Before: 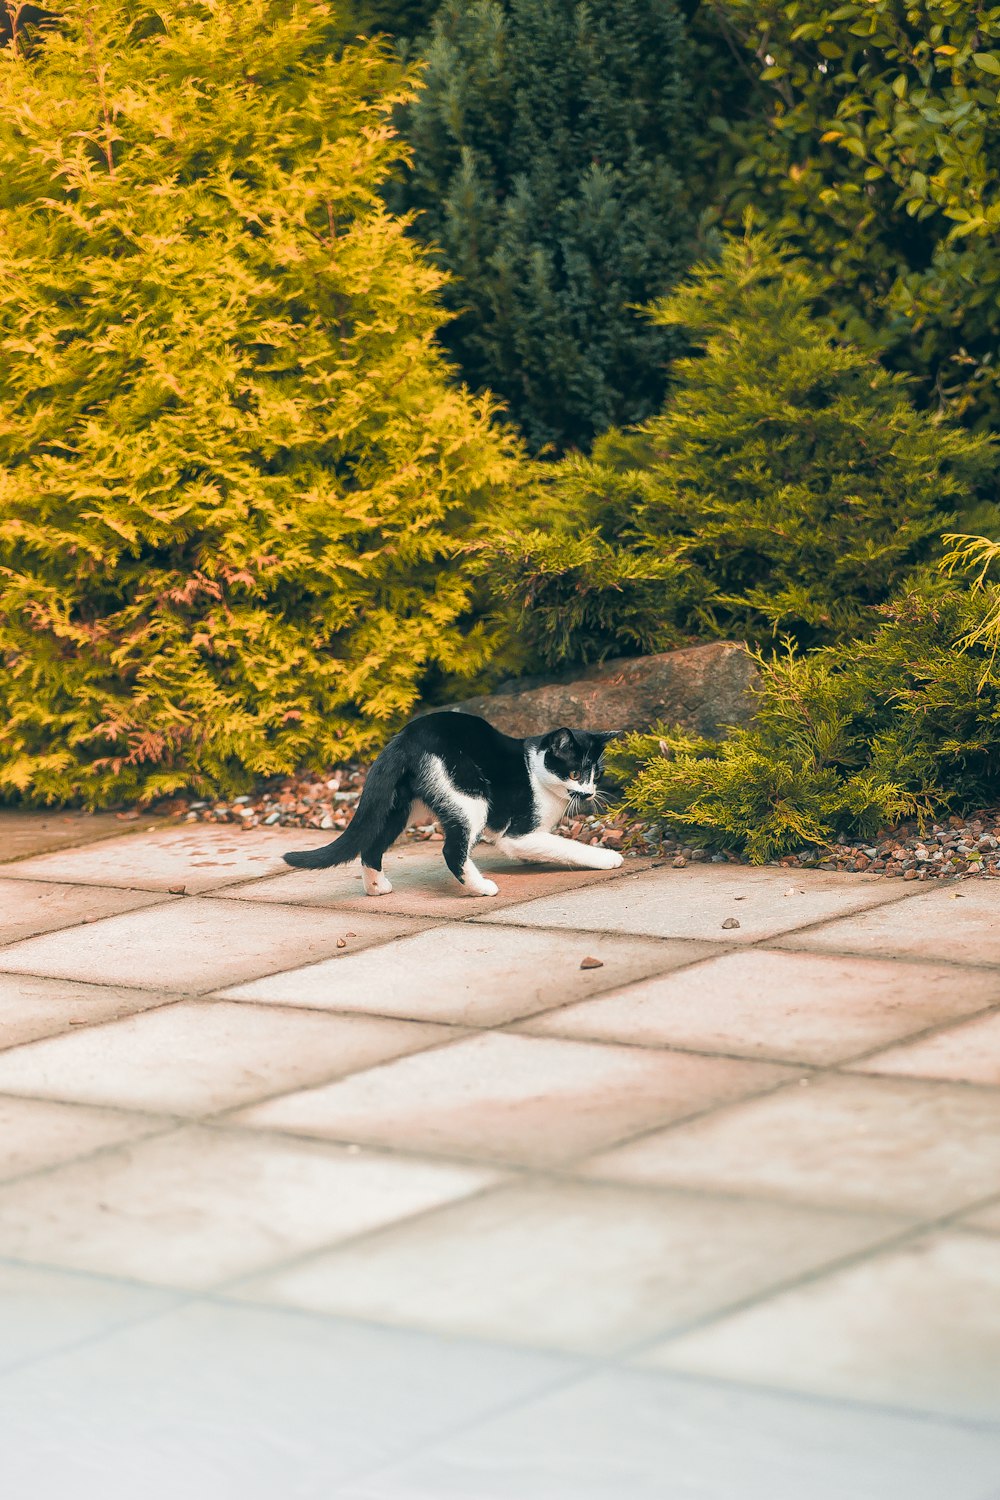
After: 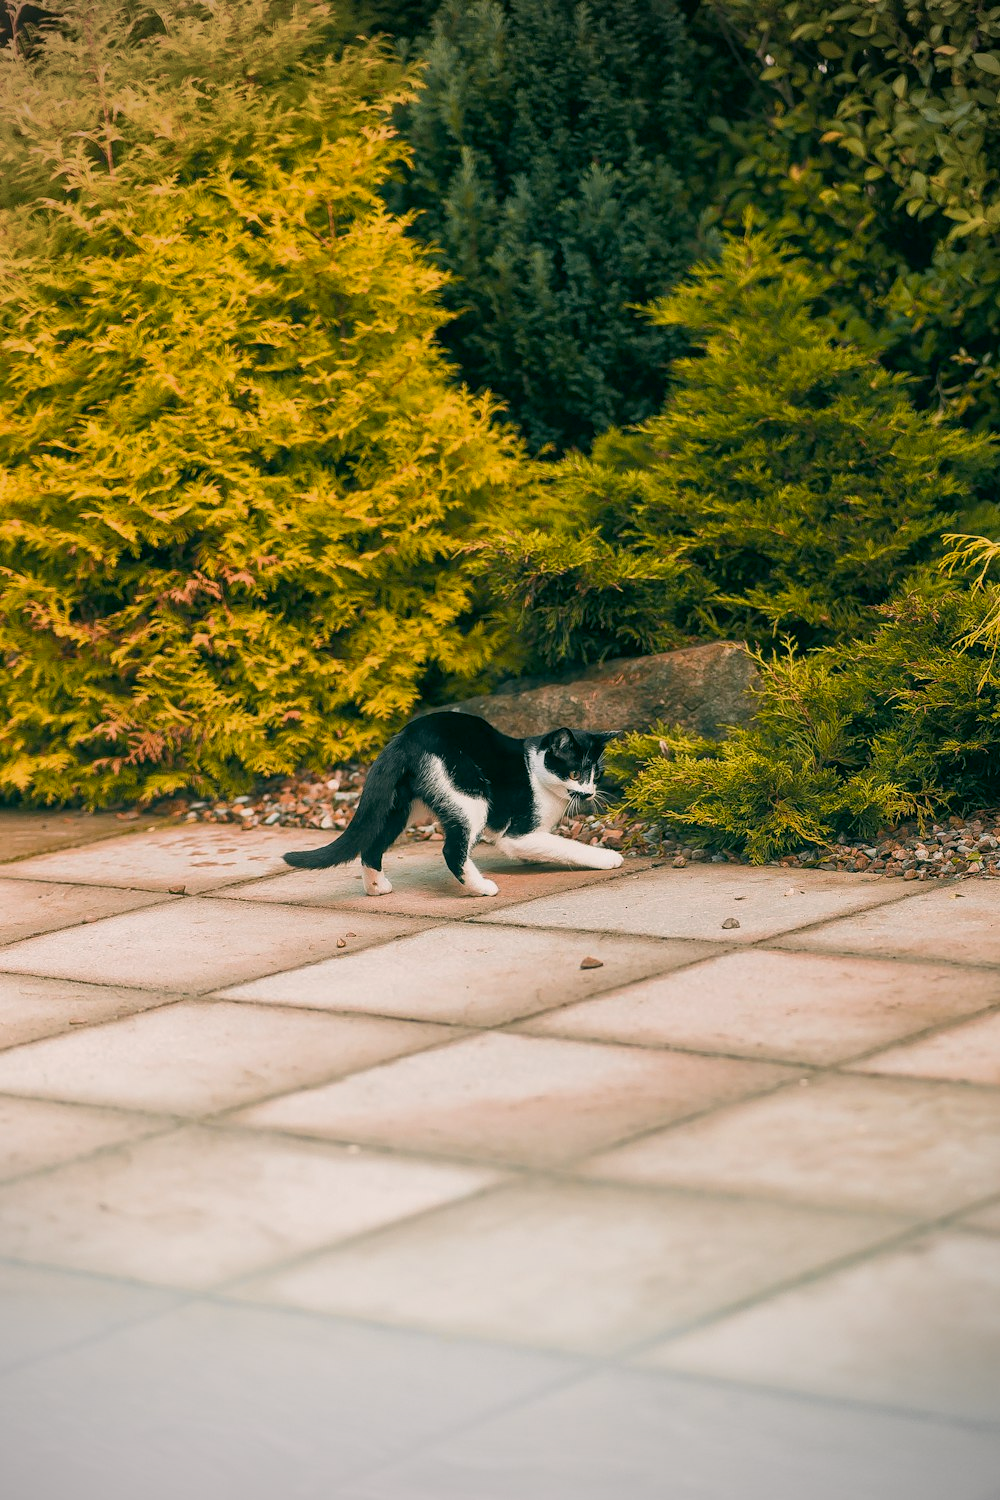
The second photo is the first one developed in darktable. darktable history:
color correction: highlights a* 4.02, highlights b* 4.98, shadows a* -7.55, shadows b* 4.98
white balance: red 1.004, blue 1.024
exposure: black level correction 0.006, exposure -0.226 EV, compensate highlight preservation false
vignetting: fall-off start 79.88%
